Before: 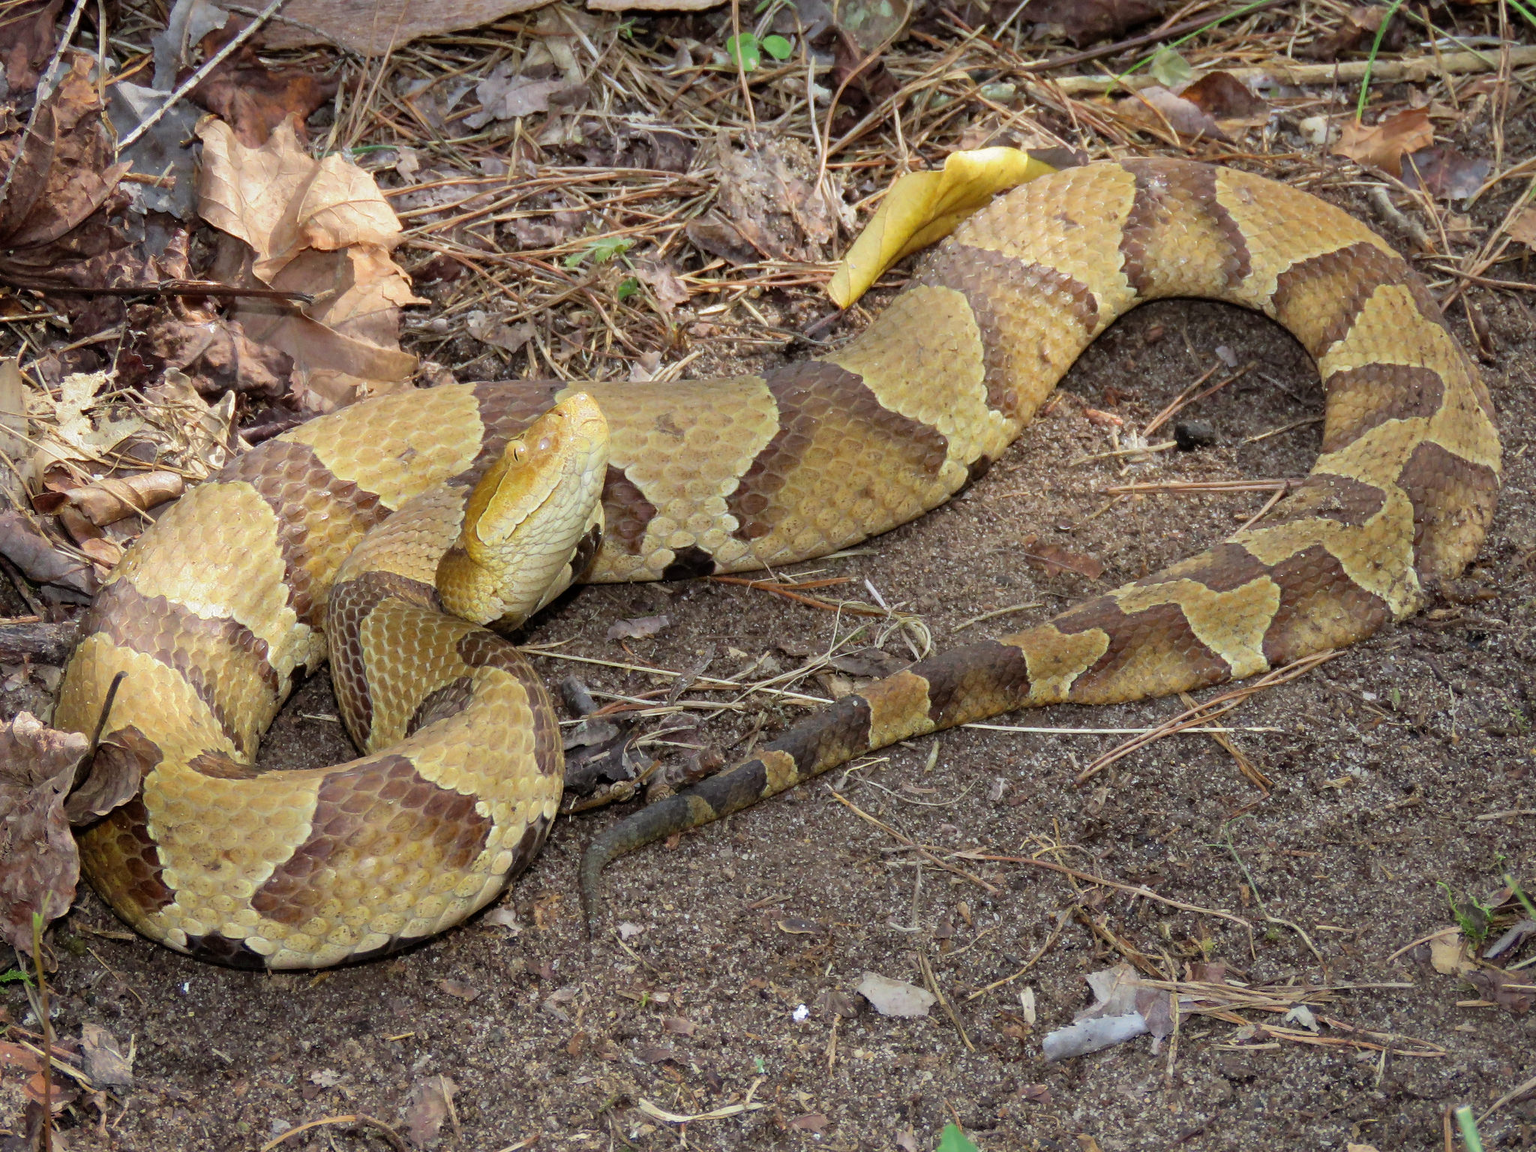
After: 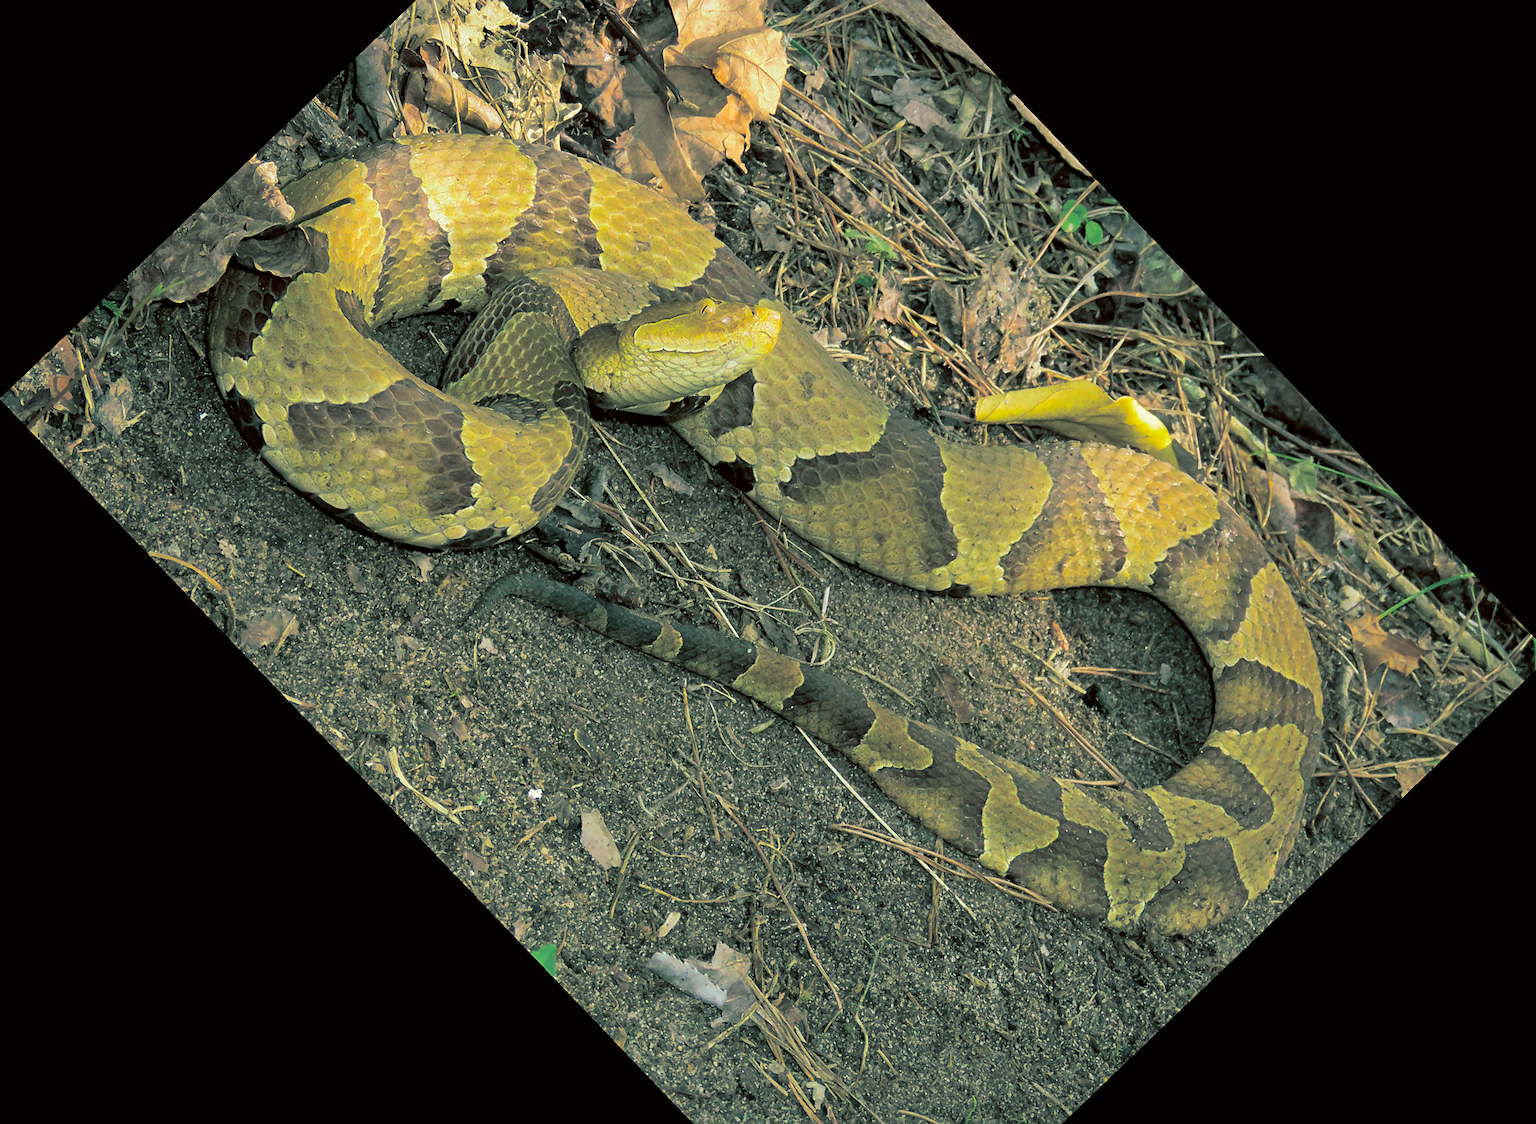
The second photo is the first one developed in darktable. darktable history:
color correction: highlights a* -5.94, highlights b* 9.48, shadows a* 10.12, shadows b* 23.94
crop and rotate: angle -46.26°, top 16.234%, right 0.912%, bottom 11.704%
sharpen: on, module defaults
color balance rgb: linear chroma grading › global chroma 15%, perceptual saturation grading › global saturation 30%
split-toning: shadows › hue 186.43°, highlights › hue 49.29°, compress 30.29%
